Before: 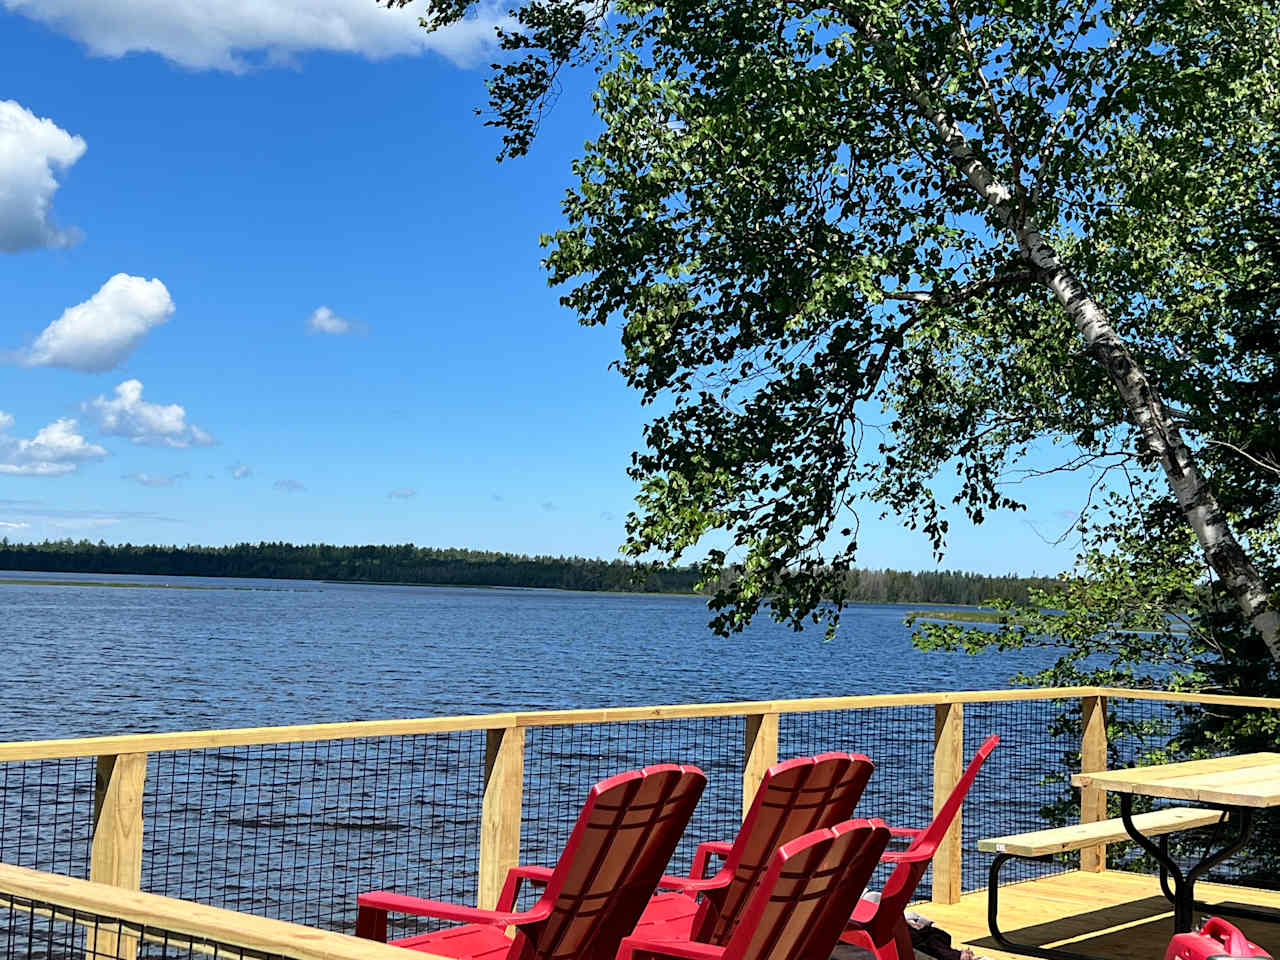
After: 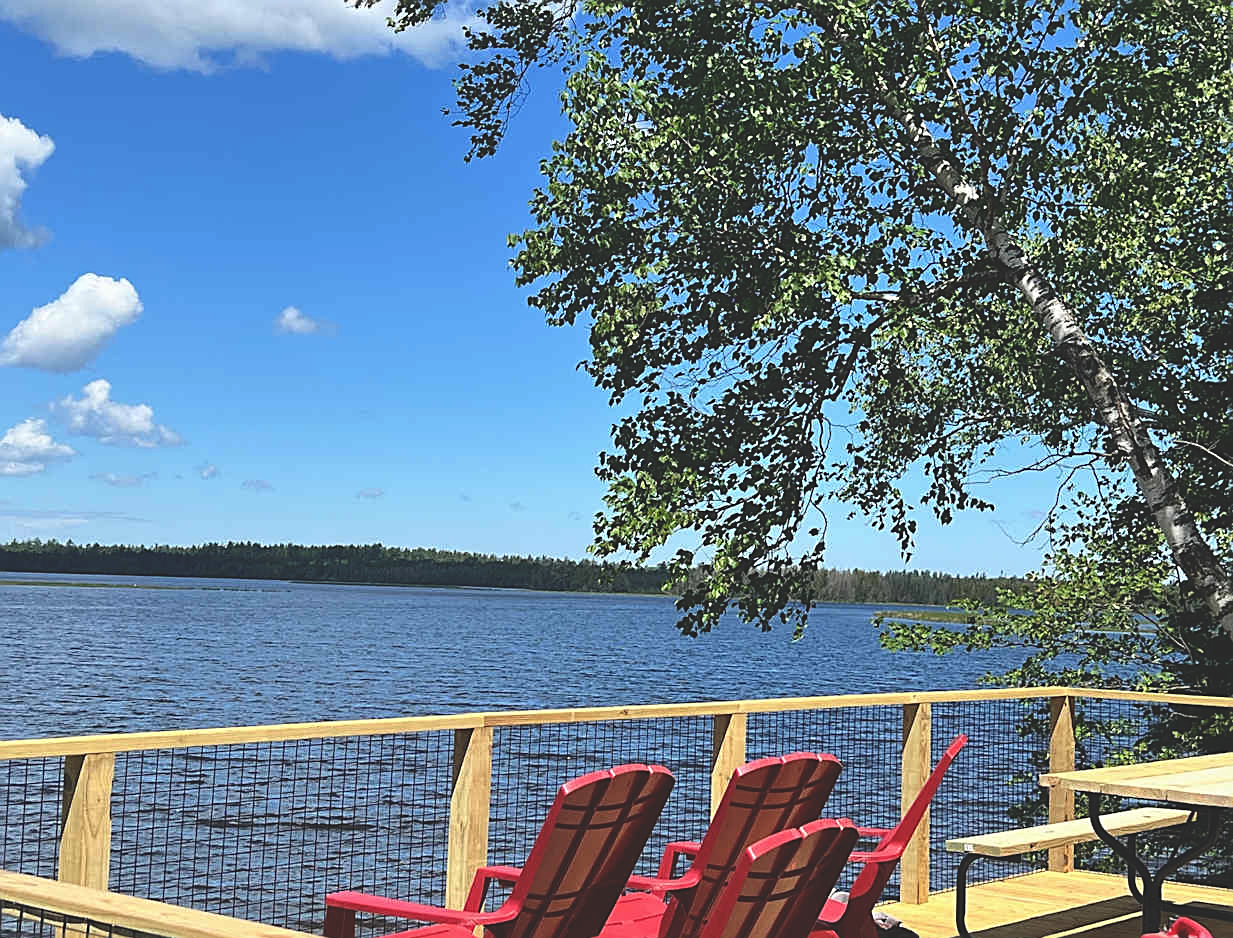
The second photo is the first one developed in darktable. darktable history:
crop and rotate: left 2.536%, right 1.107%, bottom 2.246%
exposure: black level correction -0.023, exposure -0.039 EV, compensate highlight preservation false
sharpen: on, module defaults
